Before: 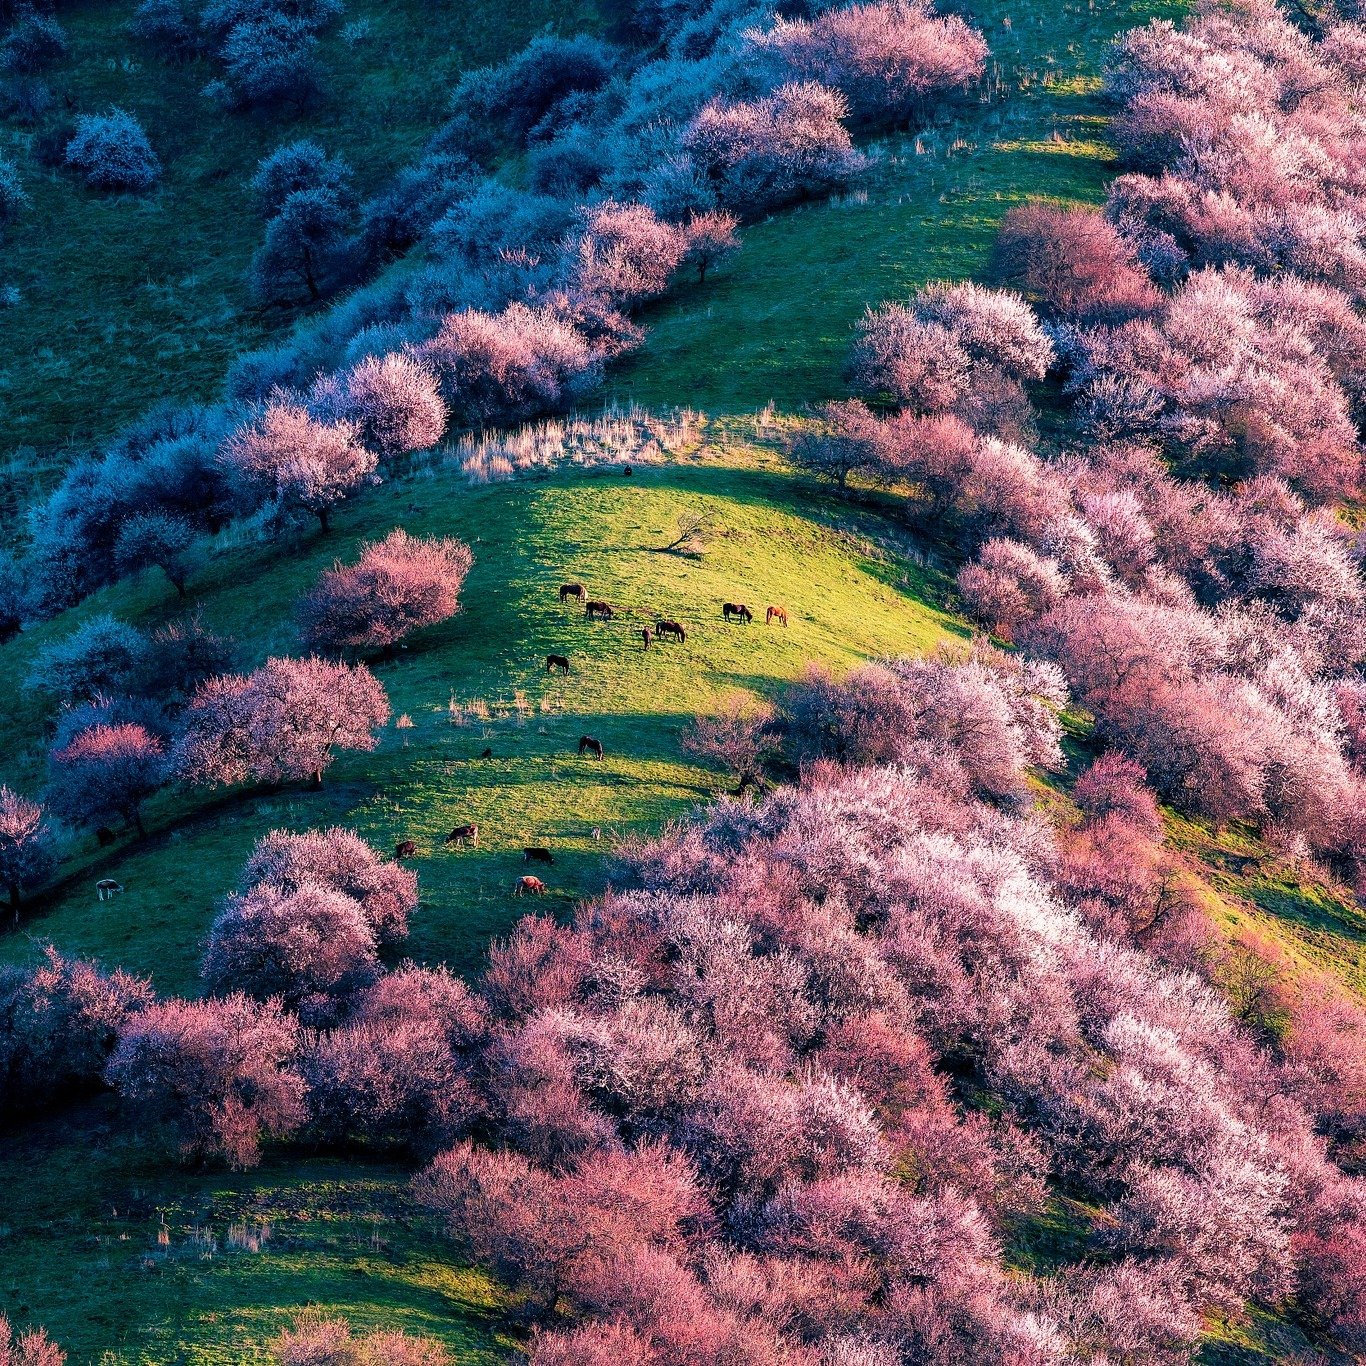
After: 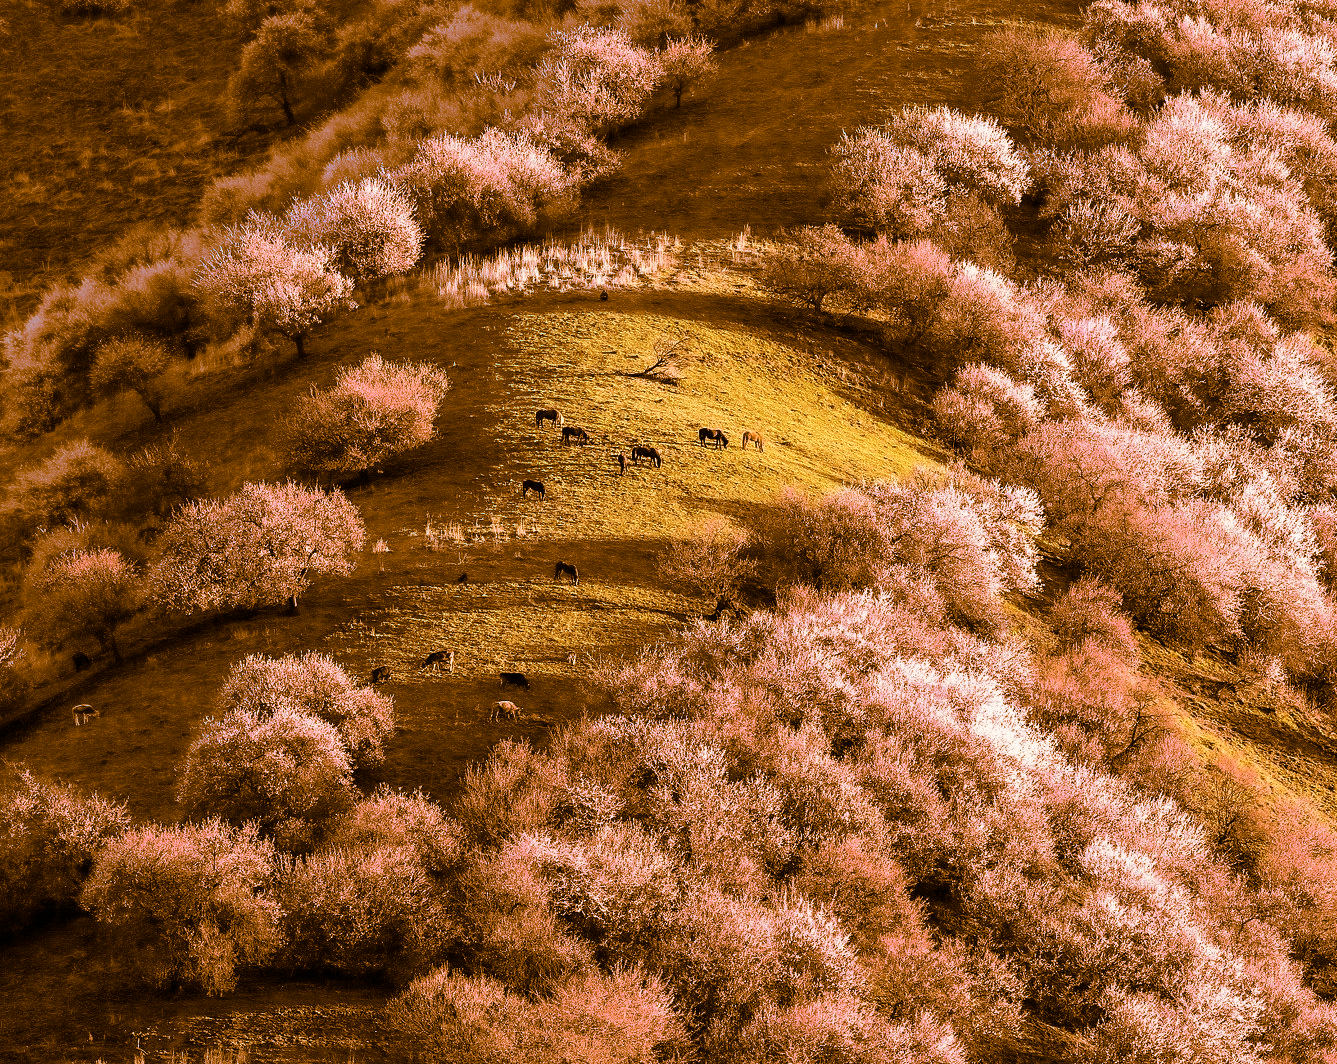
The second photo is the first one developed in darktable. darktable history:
crop and rotate: left 1.814%, top 12.818%, right 0.25%, bottom 9.225%
split-toning: shadows › hue 26°, shadows › saturation 0.92, highlights › hue 40°, highlights › saturation 0.92, balance -63, compress 0%
shadows and highlights: shadows 22.7, highlights -48.71, soften with gaussian
